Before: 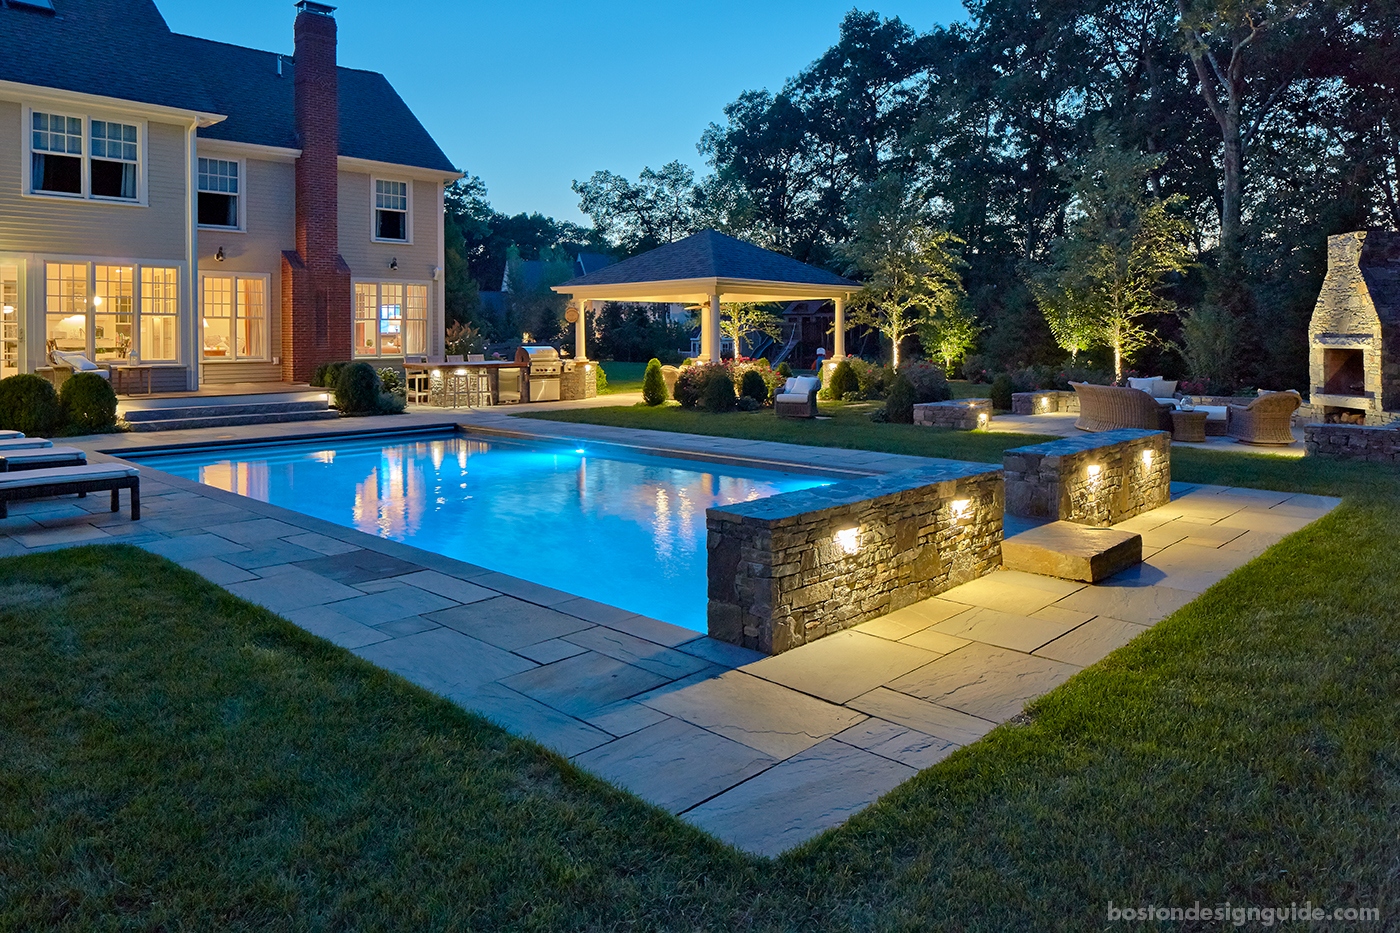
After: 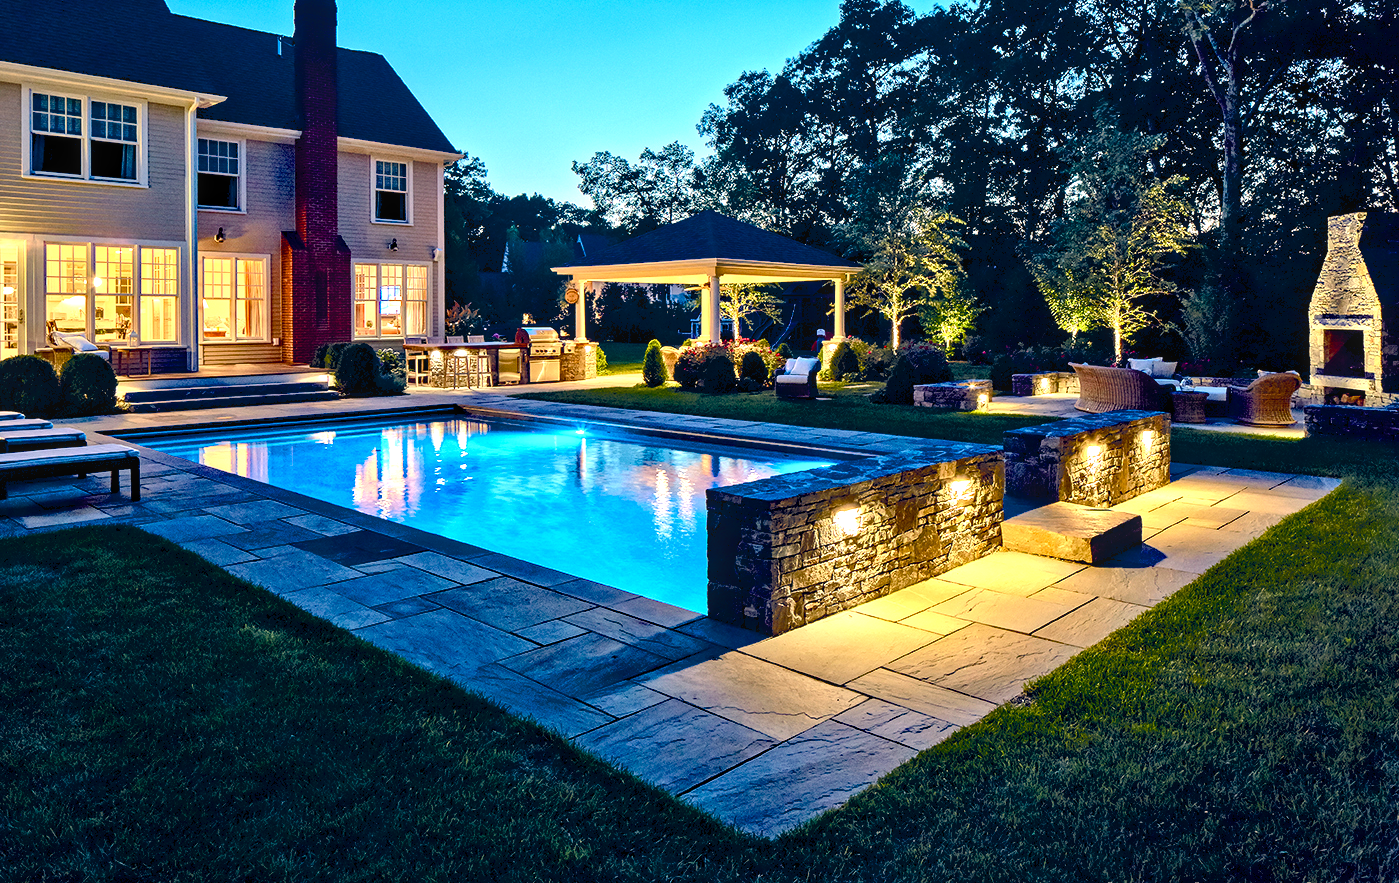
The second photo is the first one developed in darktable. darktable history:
crop and rotate: top 2.077%, bottom 3.278%
haze removal: strength 0.289, distance 0.255, compatibility mode true, adaptive false
exposure: black level correction 0.001, exposure 0.499 EV, compensate highlight preservation false
color balance rgb: highlights gain › chroma 2.918%, highlights gain › hue 62.23°, global offset › luminance -0.29%, global offset › chroma 0.314%, global offset › hue 258.64°, perceptual saturation grading › global saturation 20%, perceptual saturation grading › highlights -25.529%, perceptual saturation grading › shadows 49.883%, perceptual brilliance grading › global brilliance -1.626%, perceptual brilliance grading › highlights -1.27%, perceptual brilliance grading › mid-tones -1.675%, perceptual brilliance grading › shadows -0.803%, saturation formula JzAzBz (2021)
local contrast: on, module defaults
tone equalizer: -8 EV -0.713 EV, -7 EV -0.674 EV, -6 EV -0.579 EV, -5 EV -0.398 EV, -3 EV 0.399 EV, -2 EV 0.6 EV, -1 EV 0.678 EV, +0 EV 0.776 EV, edges refinement/feathering 500, mask exposure compensation -1.57 EV, preserve details no
